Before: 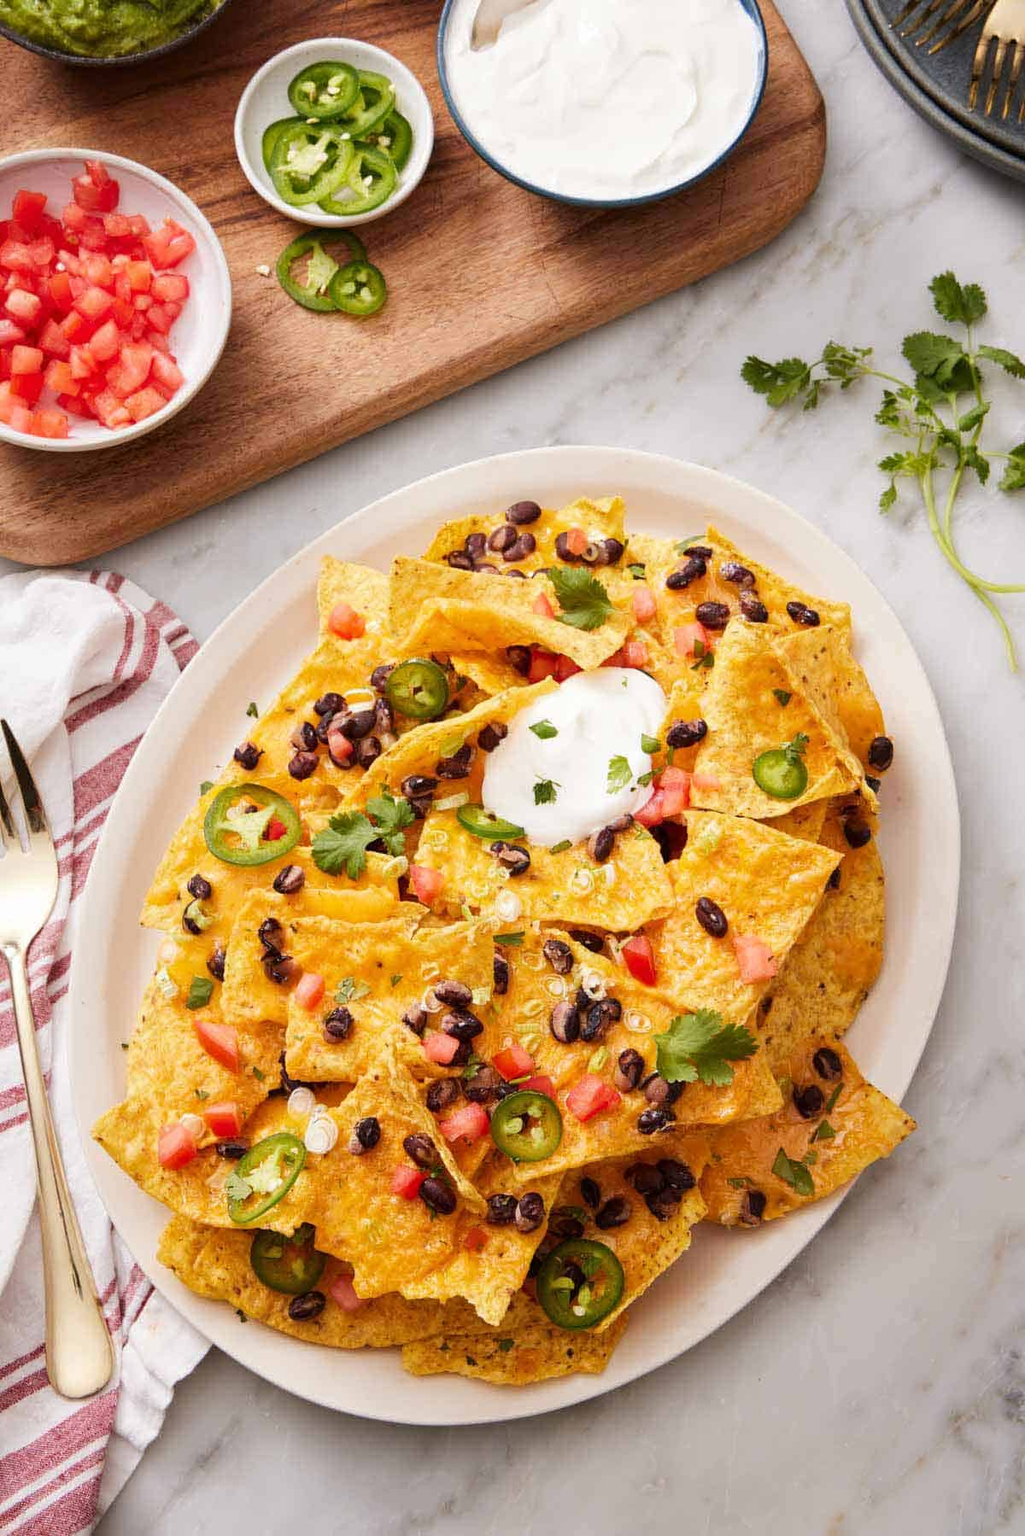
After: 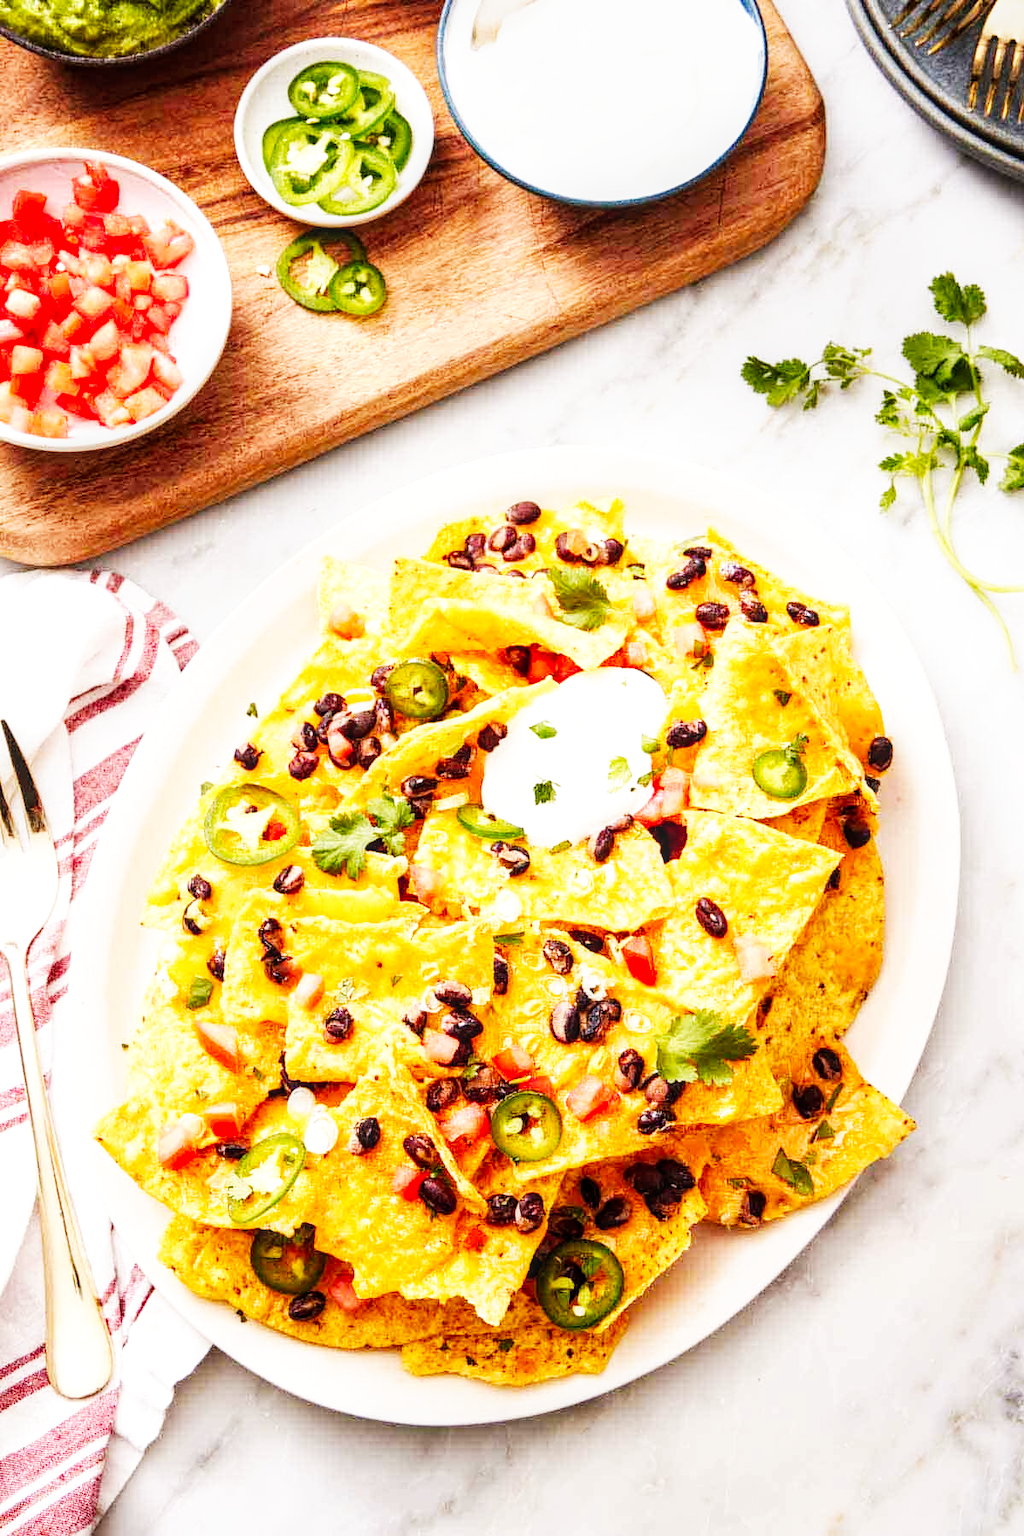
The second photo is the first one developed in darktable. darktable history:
exposure: compensate highlight preservation false
local contrast: on, module defaults
base curve: curves: ch0 [(0, 0) (0.007, 0.004) (0.027, 0.03) (0.046, 0.07) (0.207, 0.54) (0.442, 0.872) (0.673, 0.972) (1, 1)], preserve colors none
